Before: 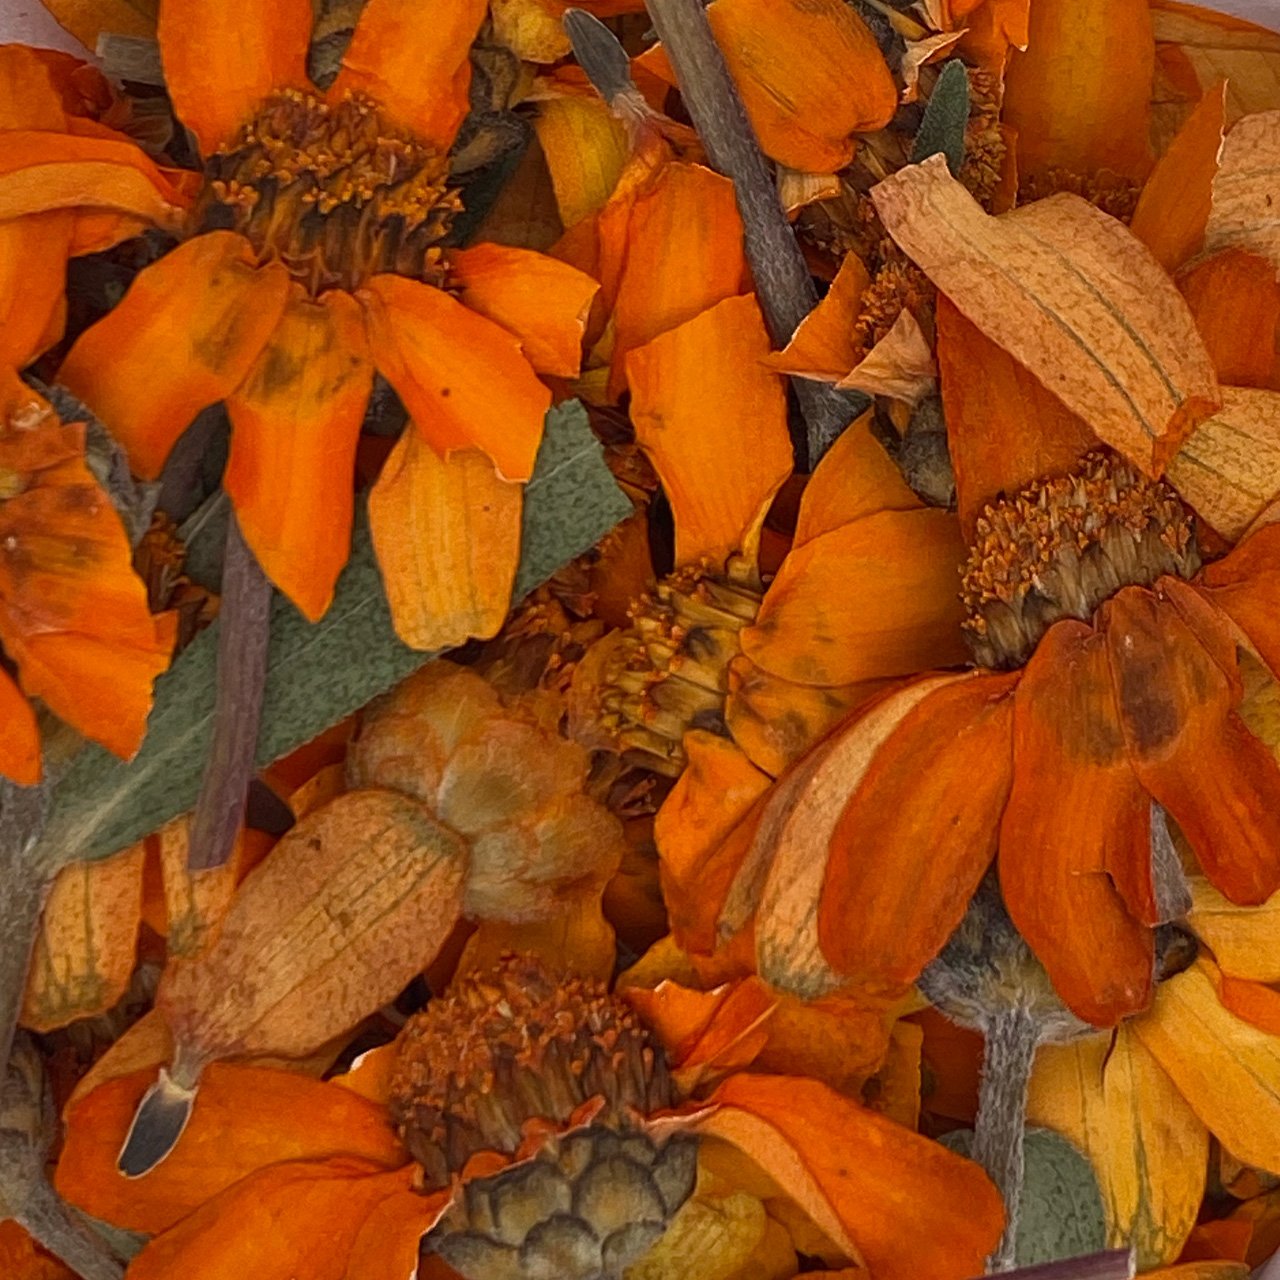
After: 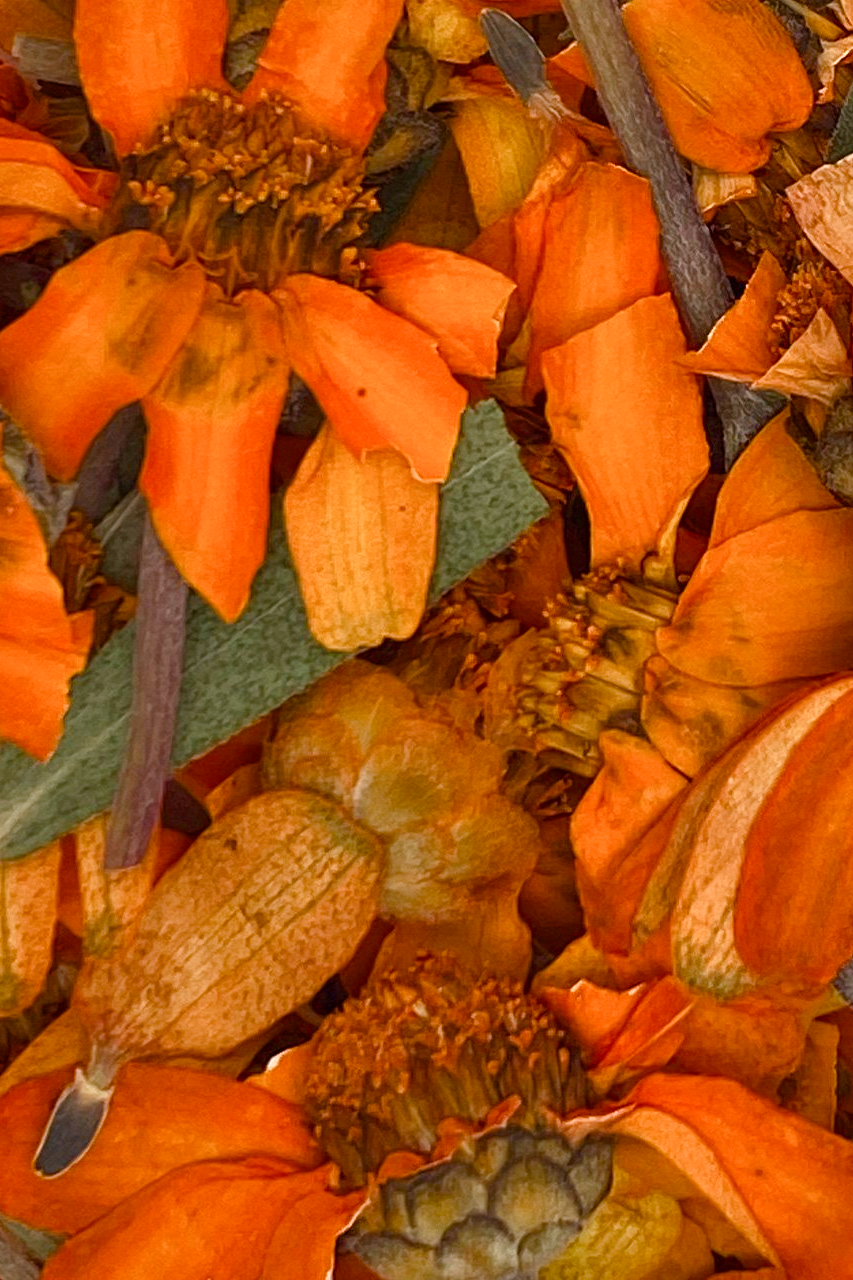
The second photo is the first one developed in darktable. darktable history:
color balance rgb: perceptual saturation grading › global saturation 20%, perceptual saturation grading › highlights -50%, perceptual saturation grading › shadows 30%, perceptual brilliance grading › global brilliance 10%, perceptual brilliance grading › shadows 15%
crop and rotate: left 6.617%, right 26.717%
